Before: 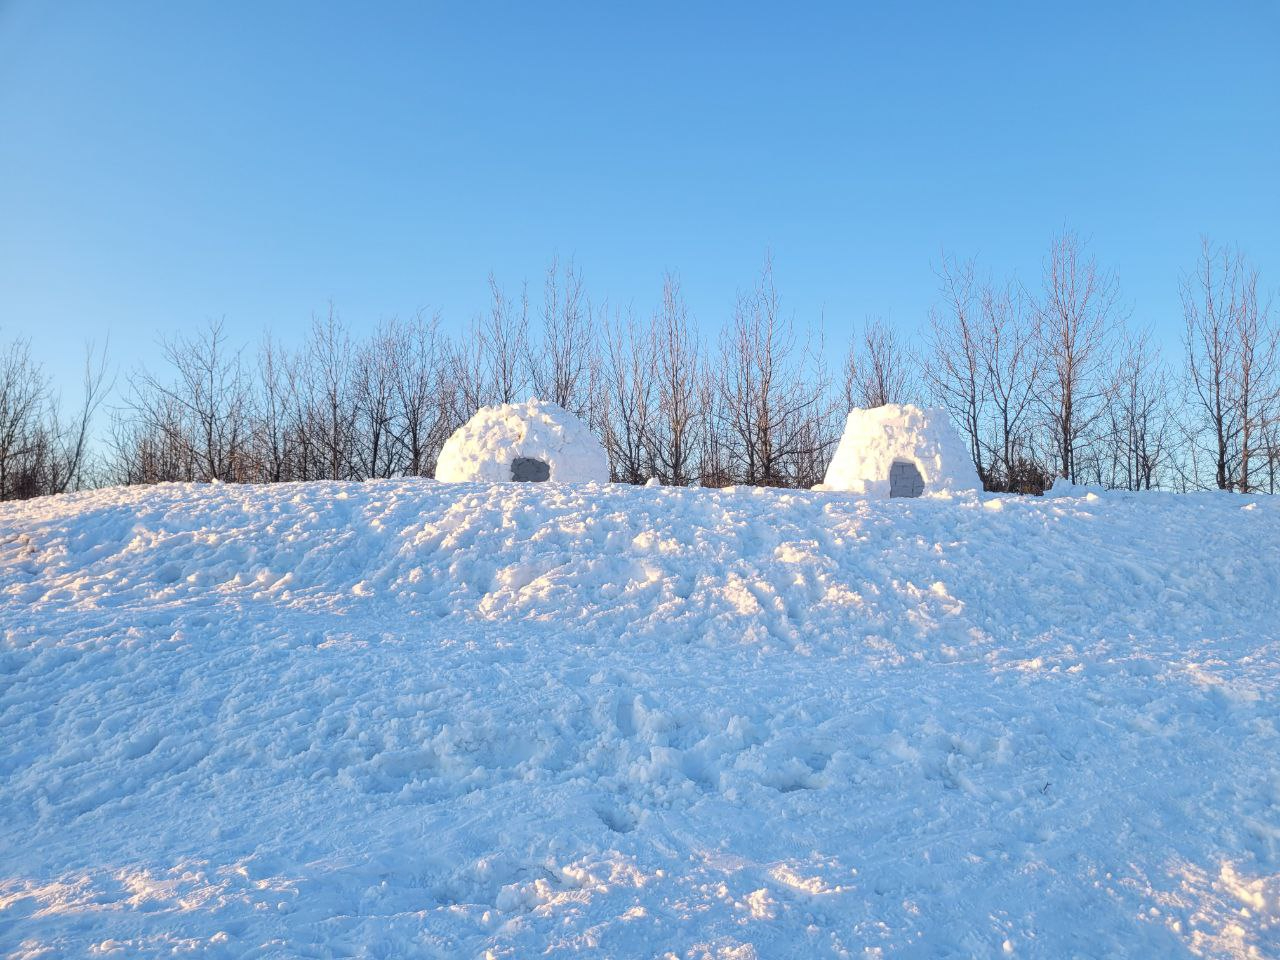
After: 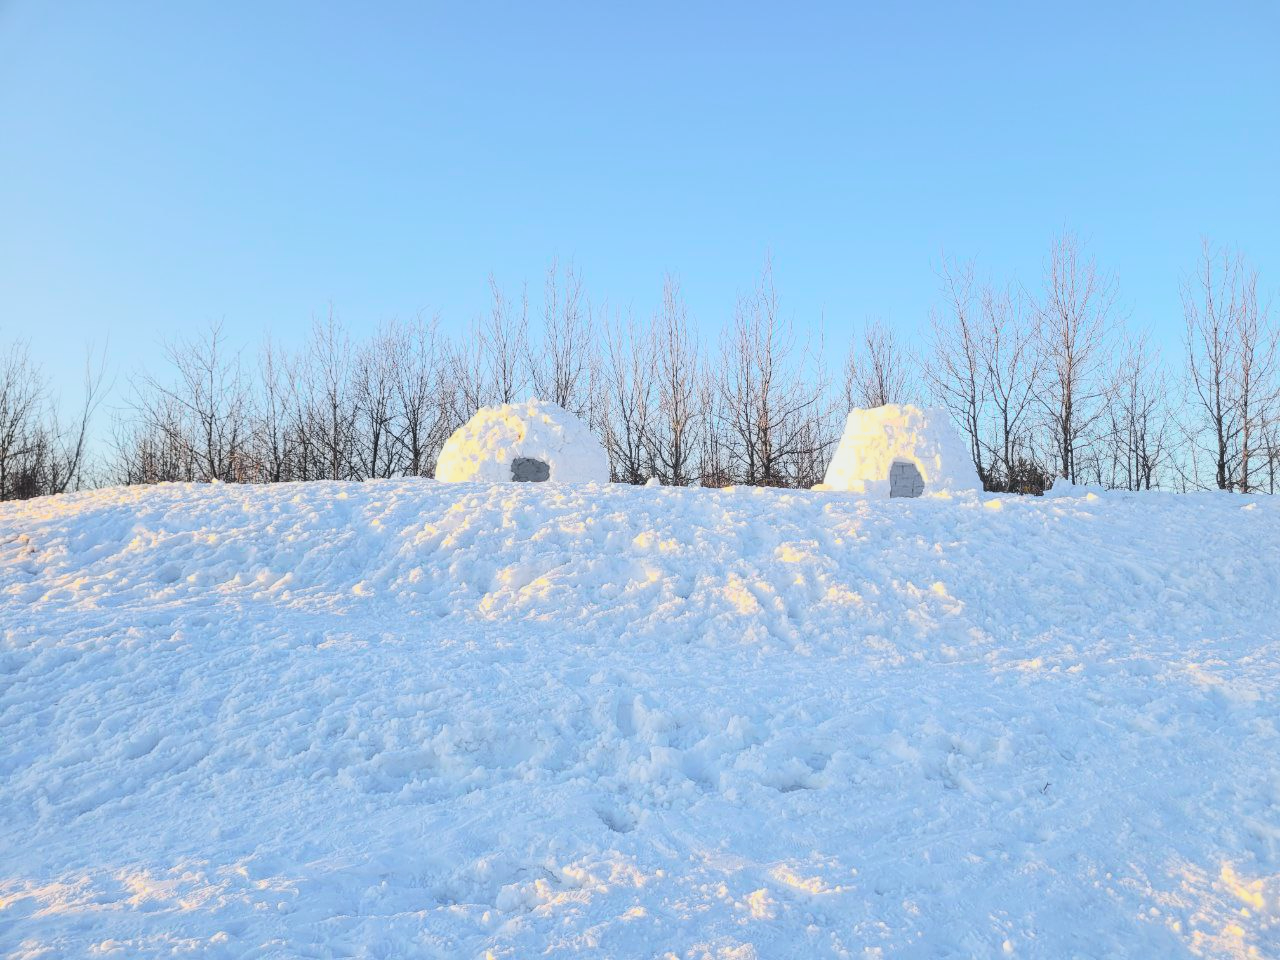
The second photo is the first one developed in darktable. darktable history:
tone curve: curves: ch0 [(0, 0.03) (0.113, 0.087) (0.207, 0.184) (0.515, 0.612) (0.712, 0.793) (1, 0.946)]; ch1 [(0, 0) (0.172, 0.123) (0.317, 0.279) (0.414, 0.382) (0.476, 0.479) (0.505, 0.498) (0.534, 0.534) (0.621, 0.65) (0.709, 0.764) (1, 1)]; ch2 [(0, 0) (0.411, 0.424) (0.505, 0.505) (0.521, 0.524) (0.537, 0.57) (0.65, 0.699) (1, 1)], color space Lab, independent channels, preserve colors none
exposure: black level correction -0.015, compensate highlight preservation false
